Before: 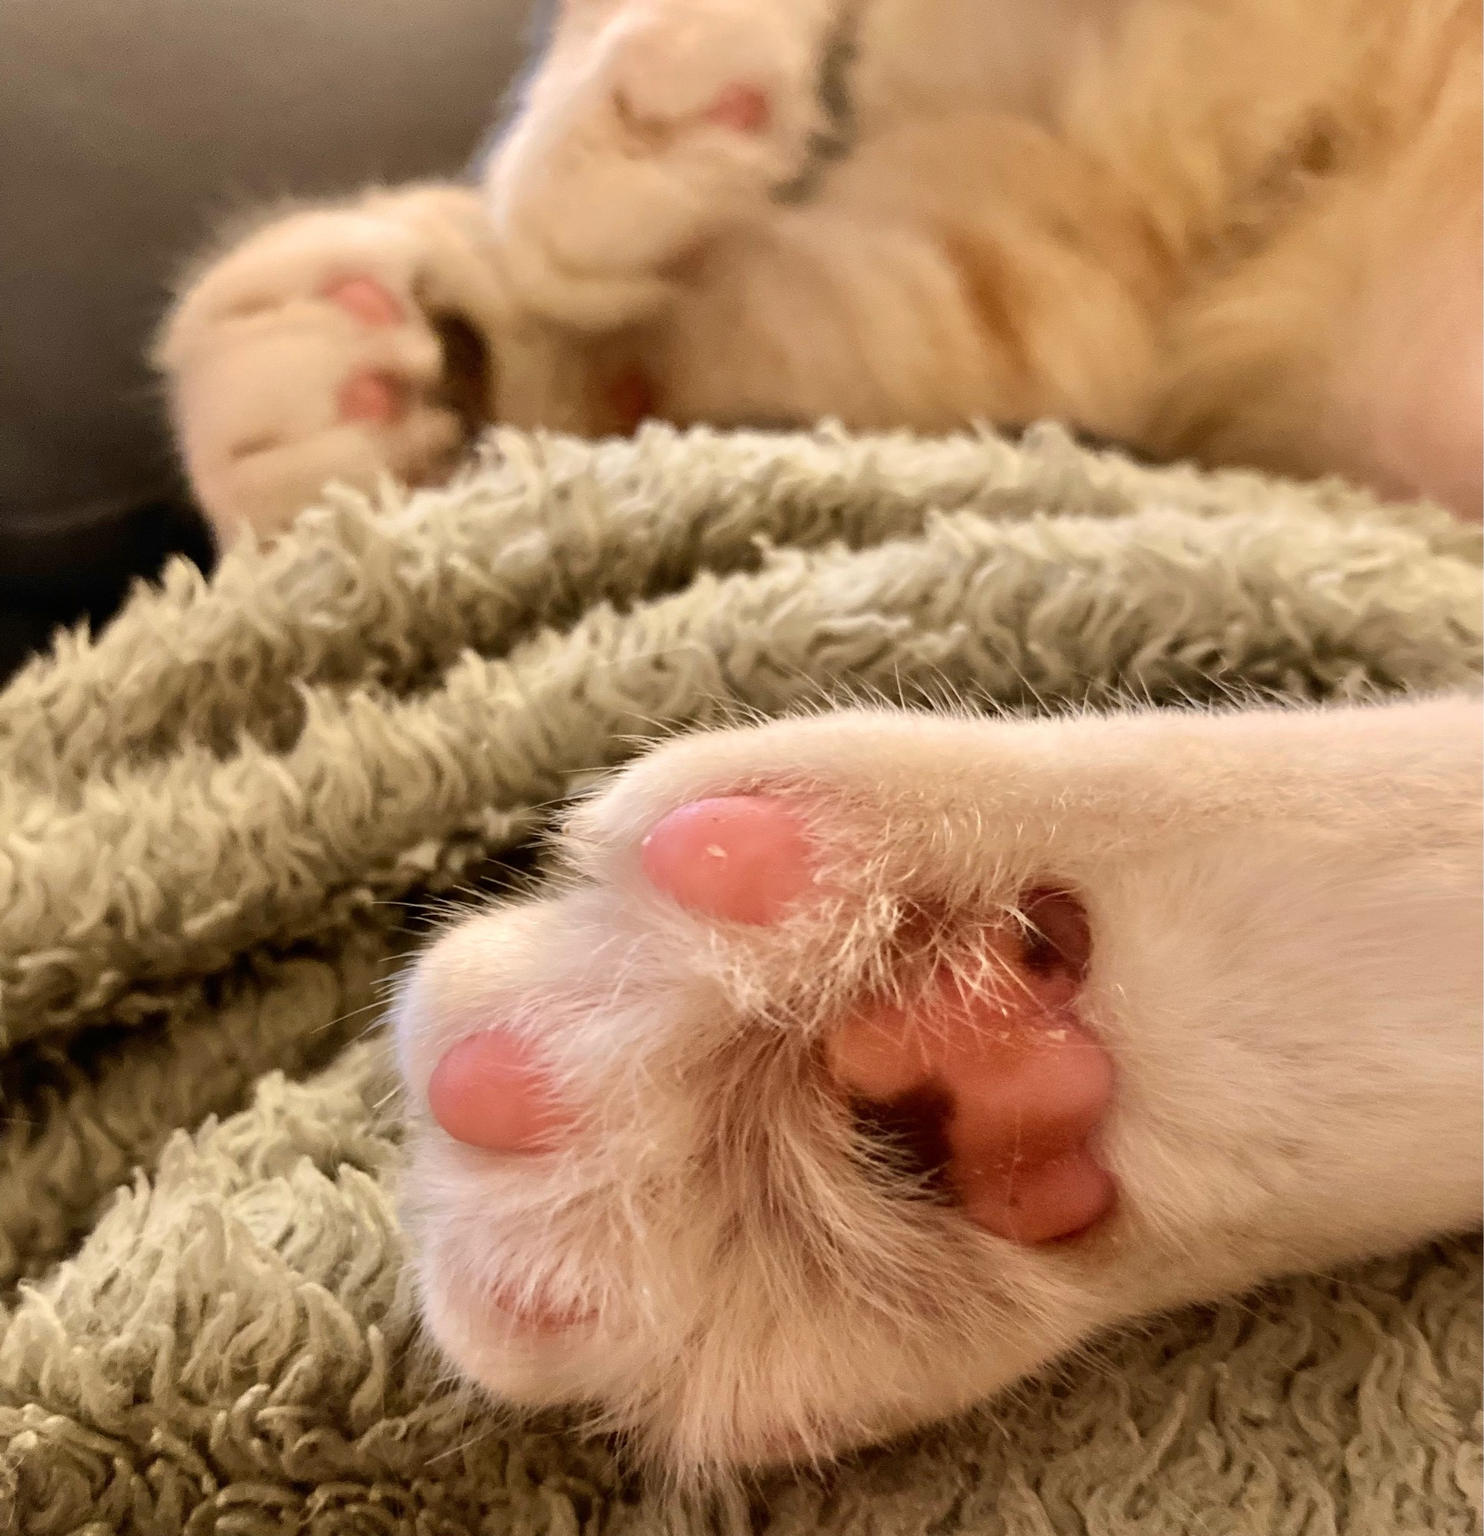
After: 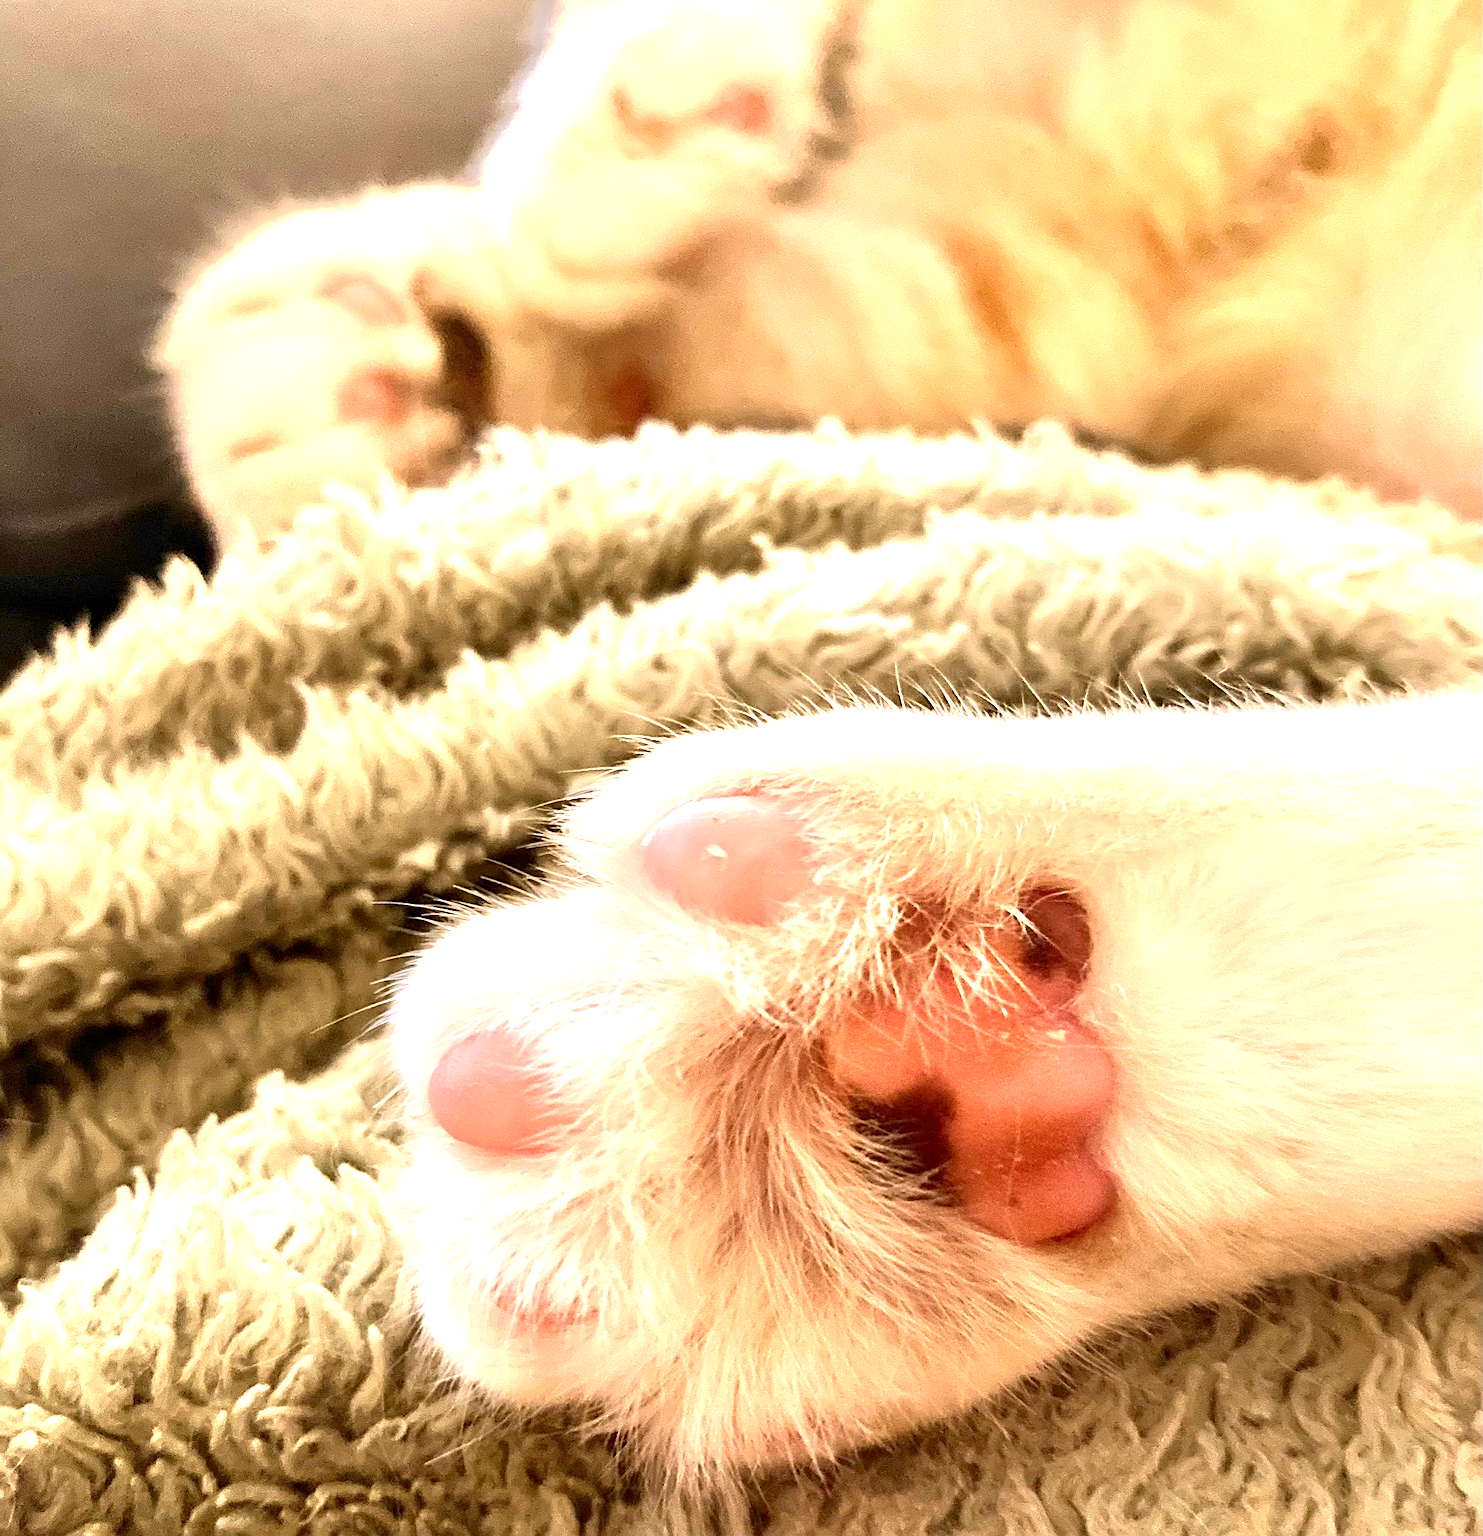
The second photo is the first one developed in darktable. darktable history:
sharpen: on, module defaults
exposure: black level correction 0.001, exposure 1.398 EV, compensate highlight preservation false
